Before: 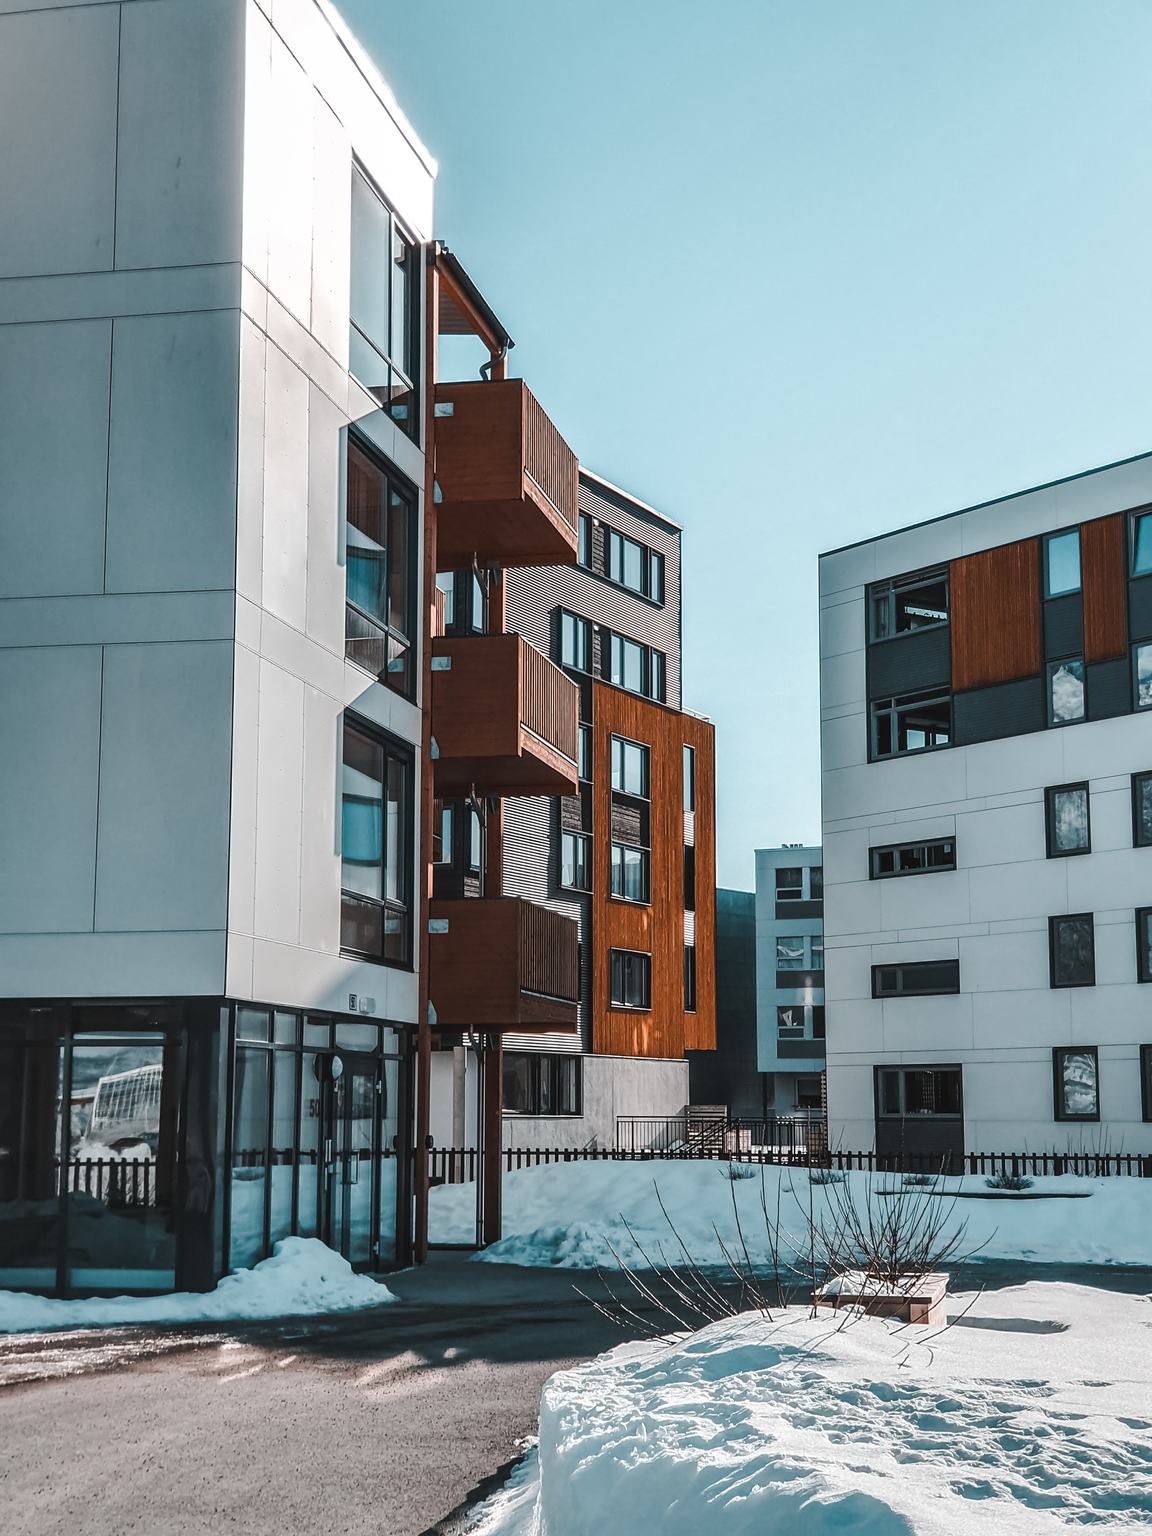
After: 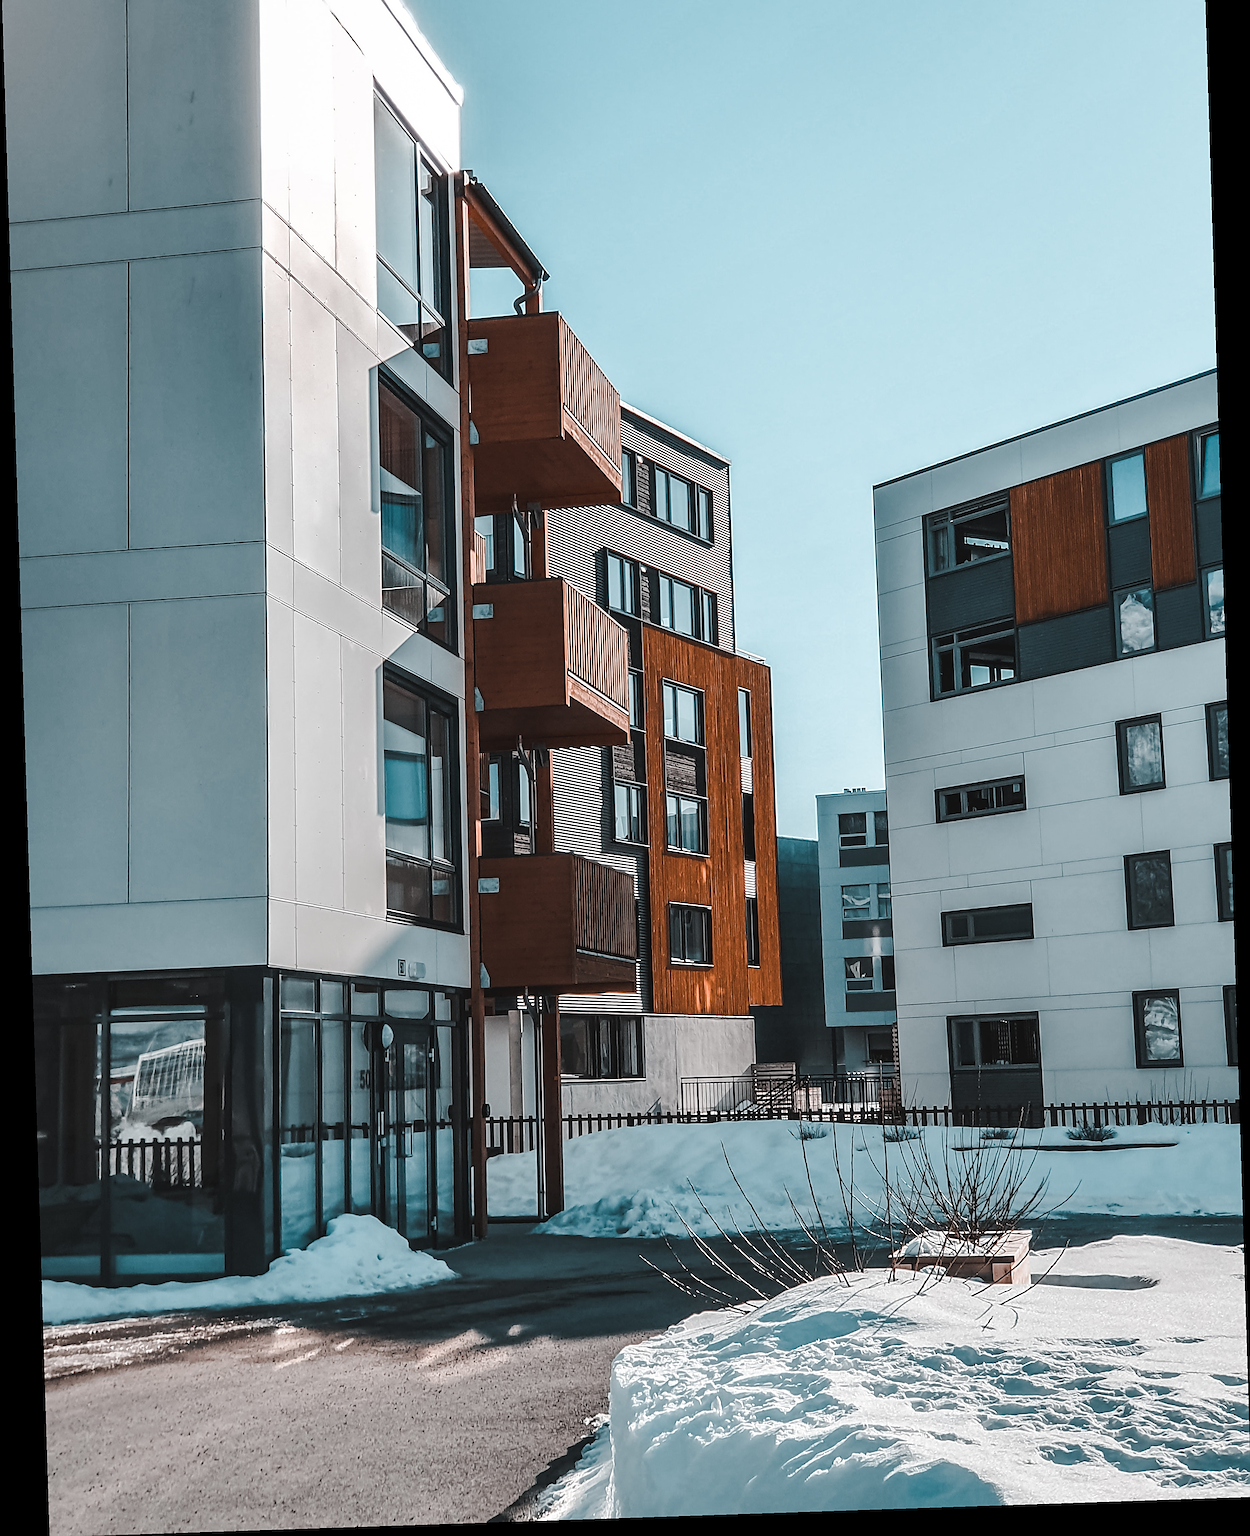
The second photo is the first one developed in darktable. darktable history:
sharpen: on, module defaults
rotate and perspective: rotation -1.77°, lens shift (horizontal) 0.004, automatic cropping off
crop and rotate: top 6.25%
